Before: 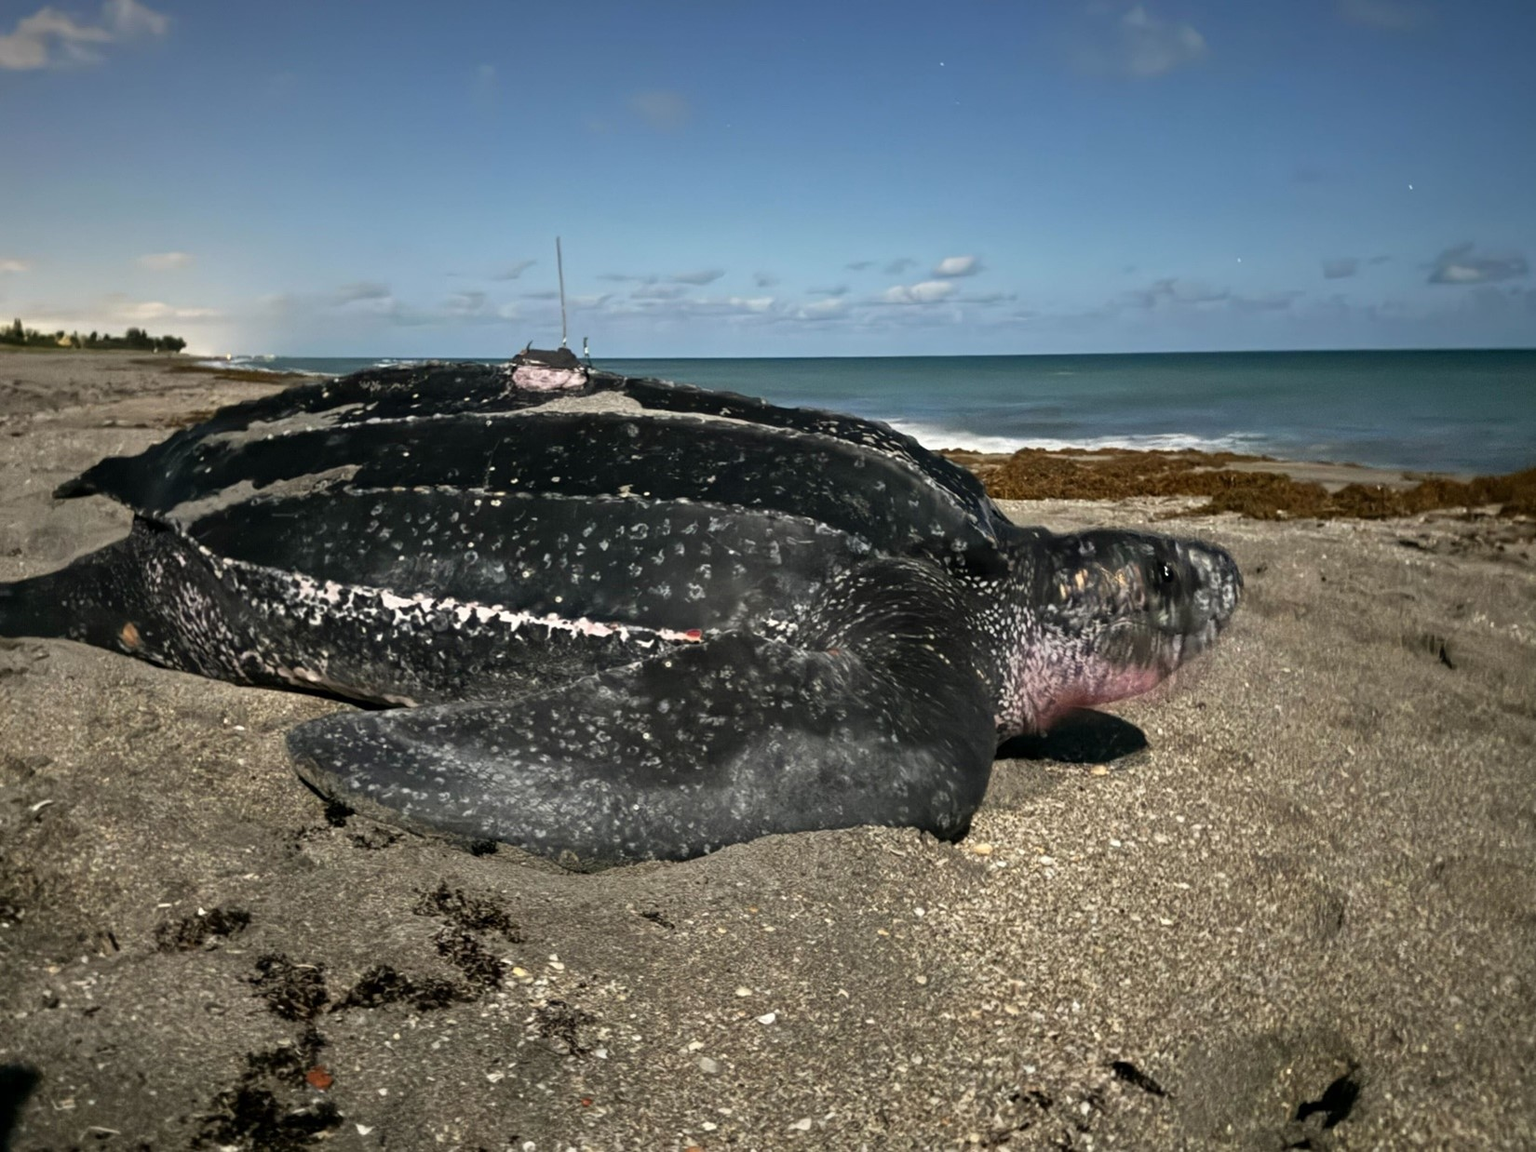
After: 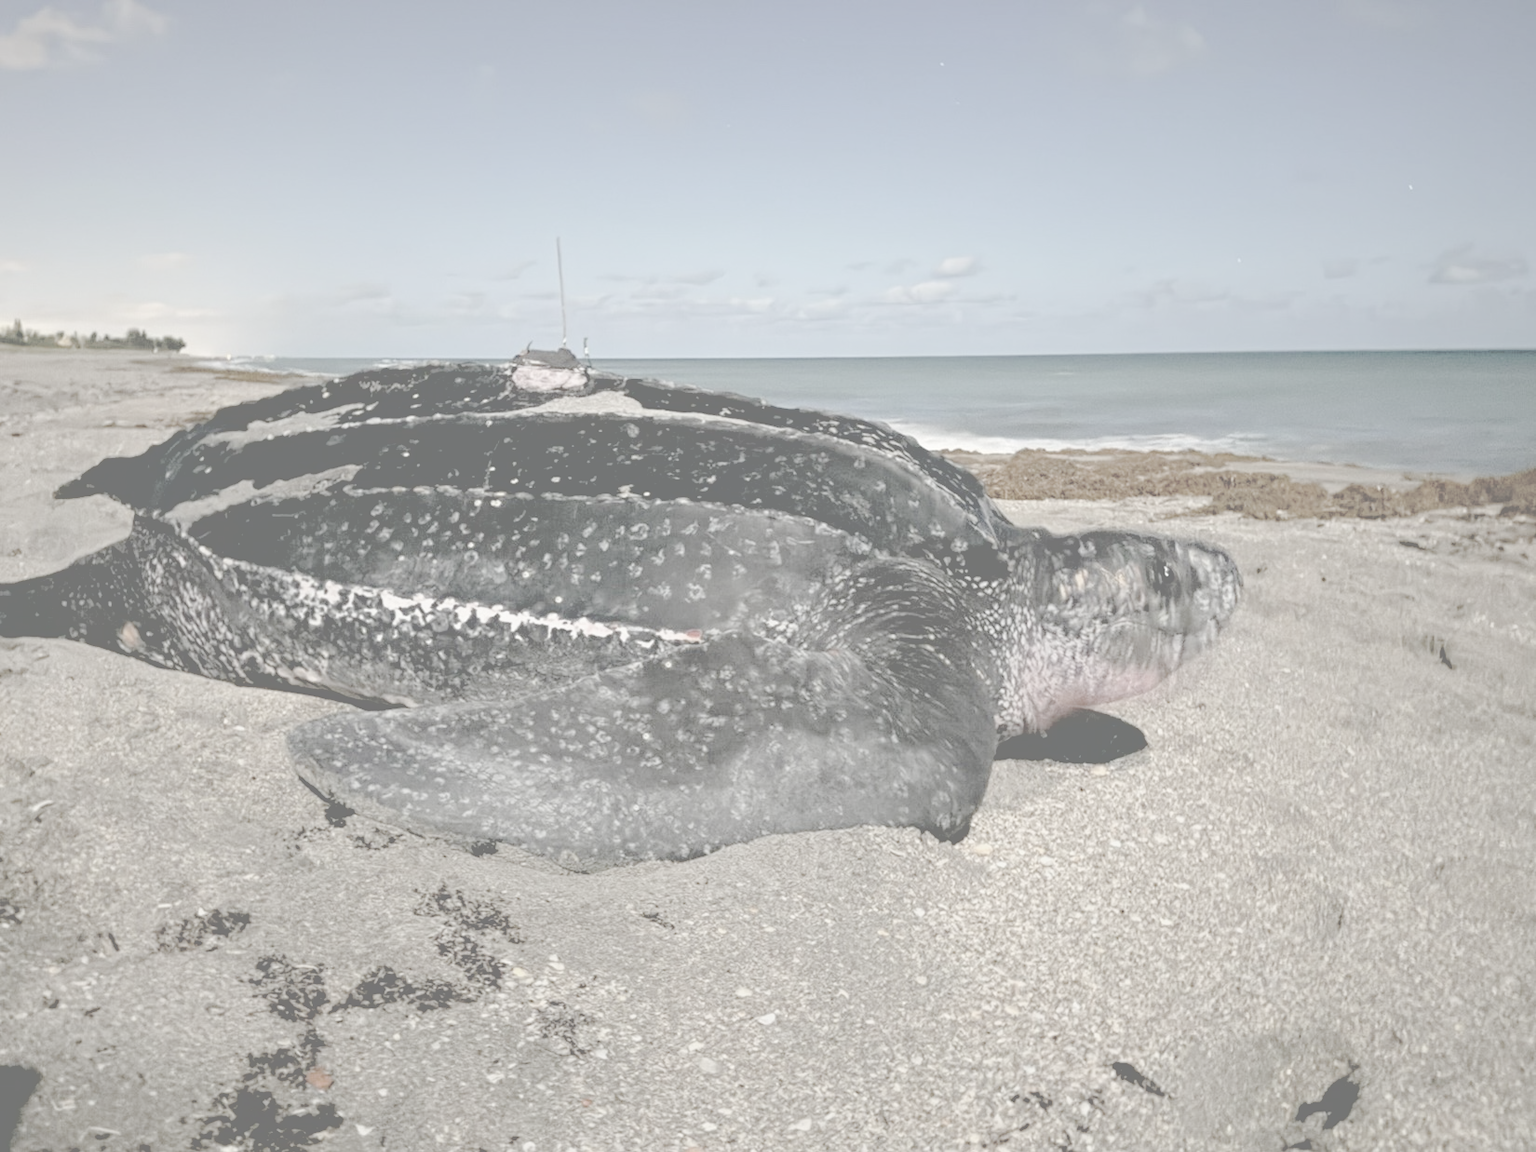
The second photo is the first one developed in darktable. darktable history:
contrast equalizer: octaves 7, y [[0.439, 0.44, 0.442, 0.457, 0.493, 0.498], [0.5 ×6], [0.5 ×6], [0 ×6], [0 ×6]]
contrast brightness saturation: contrast -0.331, brightness 0.762, saturation -0.797
exposure: black level correction 0.012, exposure 0.694 EV, compensate exposure bias true, compensate highlight preservation false
haze removal: compatibility mode true, adaptive false
